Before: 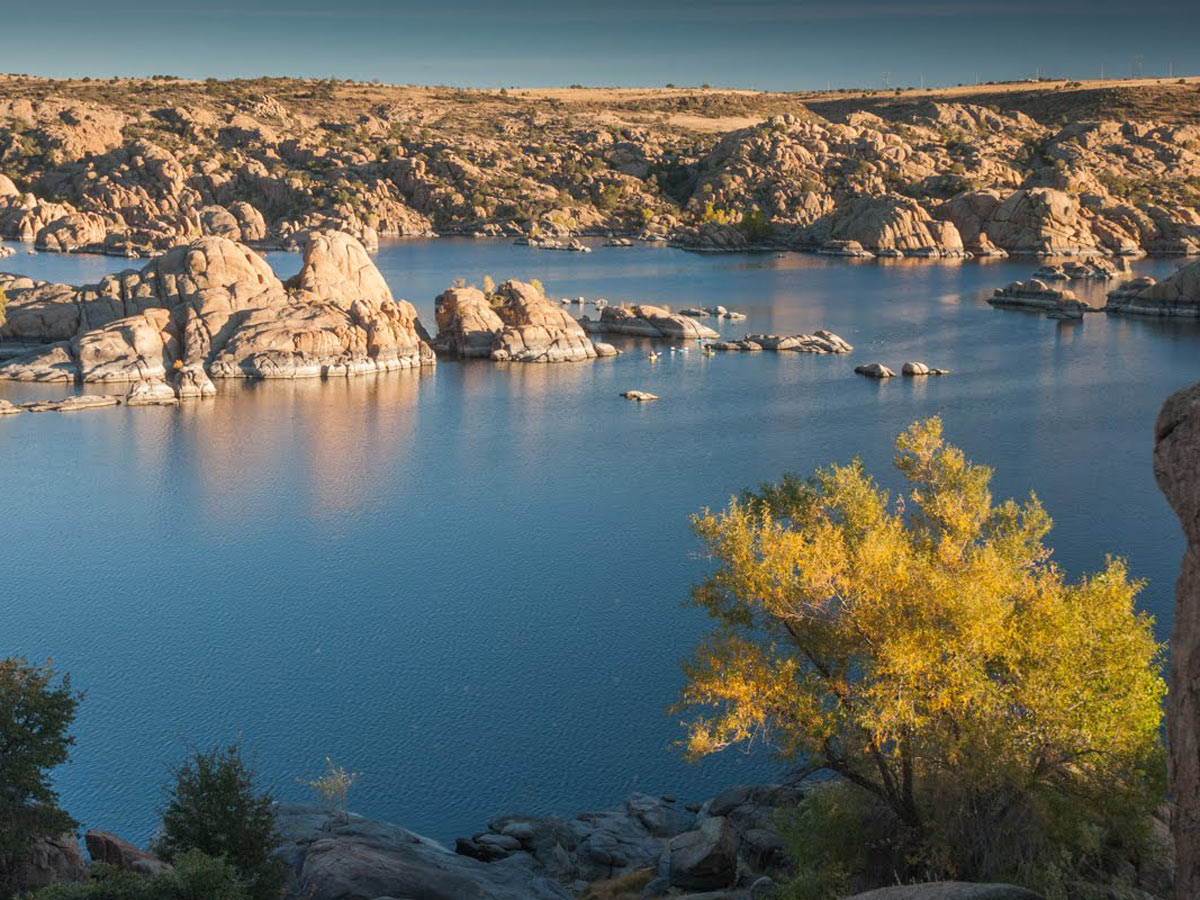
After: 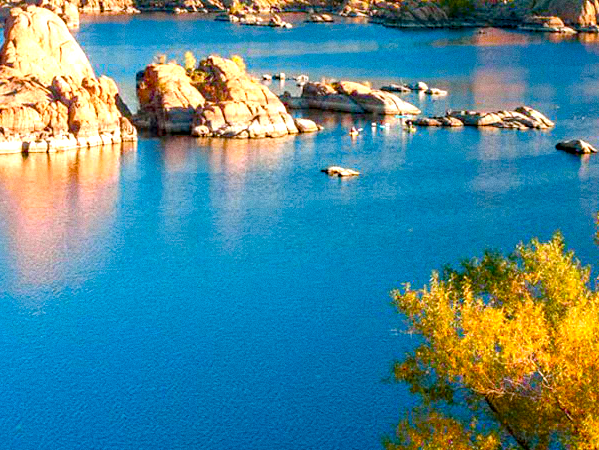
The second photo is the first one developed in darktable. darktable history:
color balance rgb: linear chroma grading › shadows -2.2%, linear chroma grading › highlights -15%, linear chroma grading › global chroma -10%, linear chroma grading › mid-tones -10%, perceptual saturation grading › global saturation 45%, perceptual saturation grading › highlights -50%, perceptual saturation grading › shadows 30%, perceptual brilliance grading › global brilliance 18%, global vibrance 45%
exposure: black level correction 0.007, exposure 0.159 EV, compensate highlight preservation false
haze removal: strength 0.29, distance 0.25, compatibility mode true, adaptive false
tone curve: curves: ch0 [(0, 0) (0.059, 0.027) (0.162, 0.125) (0.304, 0.279) (0.547, 0.532) (0.828, 0.815) (1, 0.983)]; ch1 [(0, 0) (0.23, 0.166) (0.34, 0.308) (0.371, 0.337) (0.429, 0.411) (0.477, 0.462) (0.499, 0.498) (0.529, 0.537) (0.559, 0.582) (0.743, 0.798) (1, 1)]; ch2 [(0, 0) (0.431, 0.414) (0.498, 0.503) (0.524, 0.528) (0.568, 0.546) (0.6, 0.597) (0.634, 0.645) (0.728, 0.742) (1, 1)], color space Lab, independent channels, preserve colors none
crop: left 25%, top 25%, right 25%, bottom 25%
tone equalizer: on, module defaults
grain: on, module defaults
